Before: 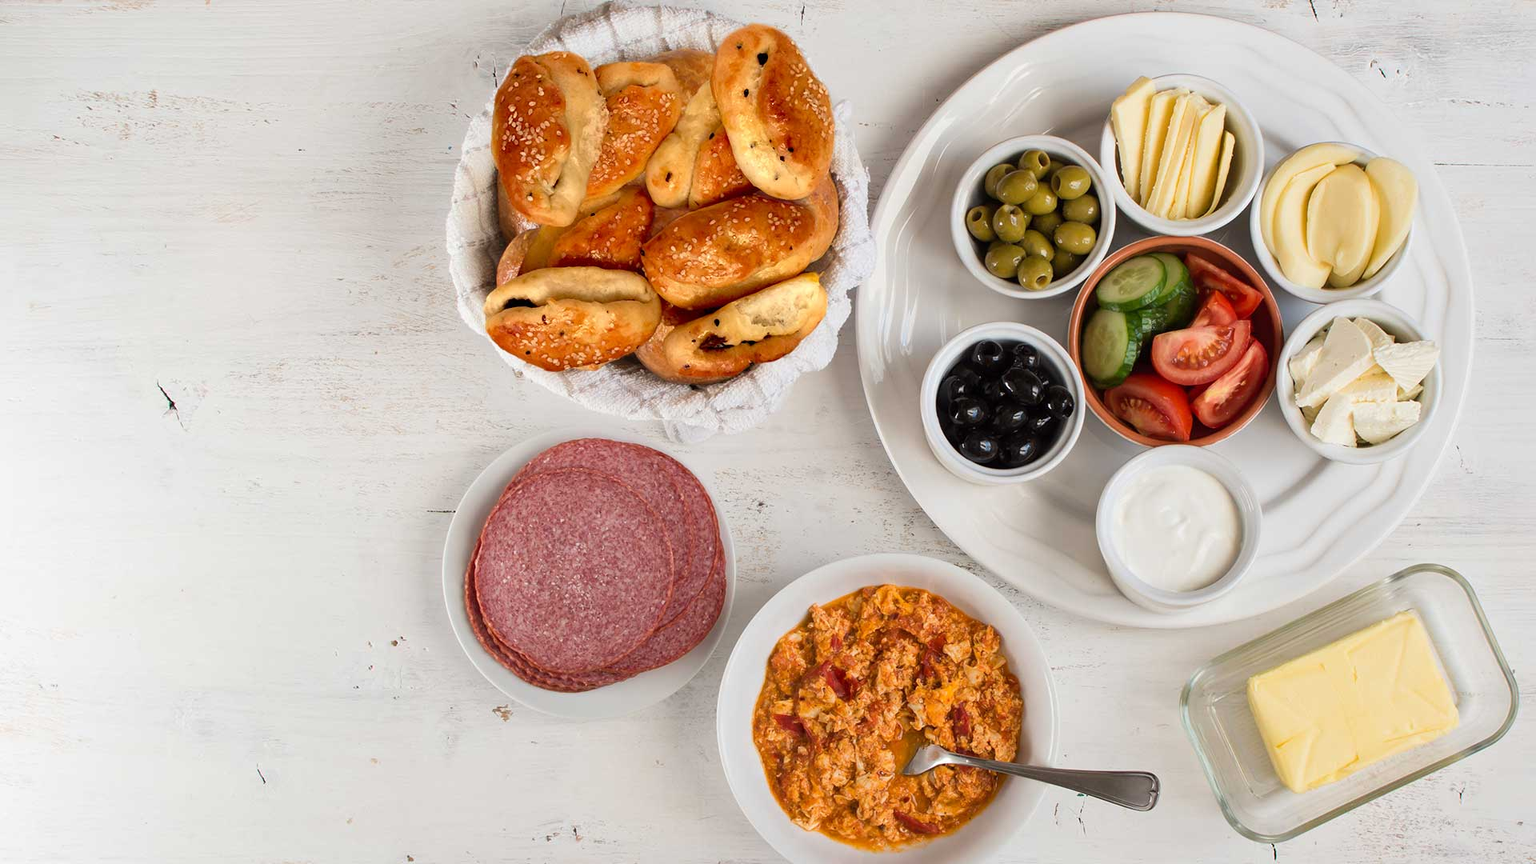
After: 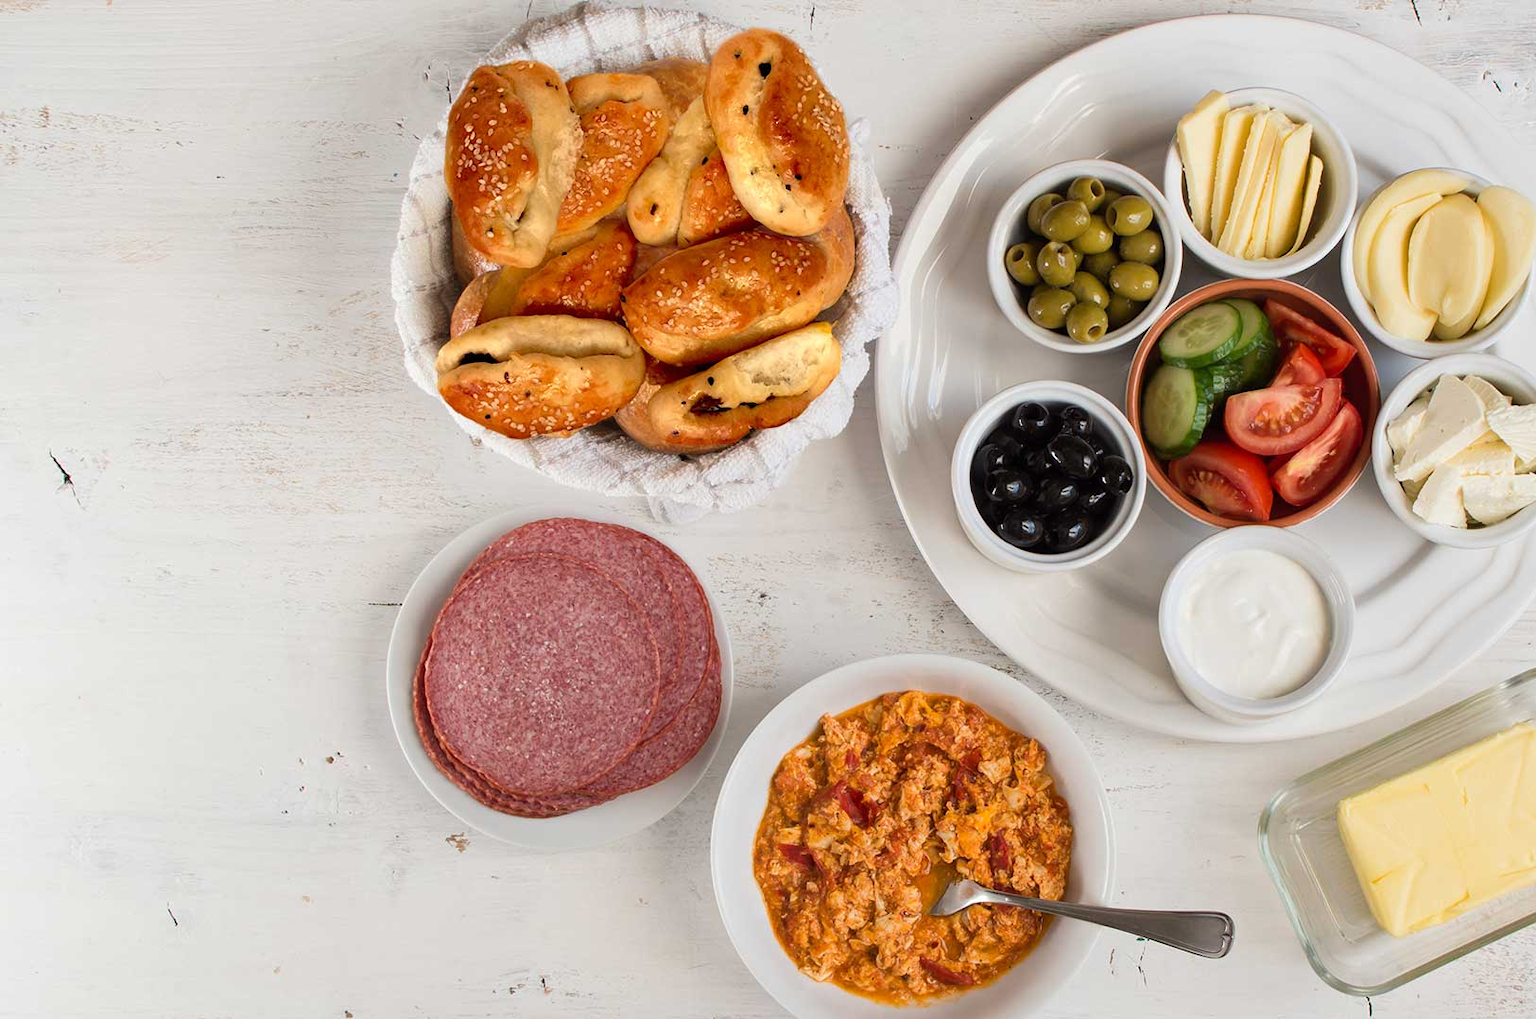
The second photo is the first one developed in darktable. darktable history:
crop: left 7.516%, right 7.845%
